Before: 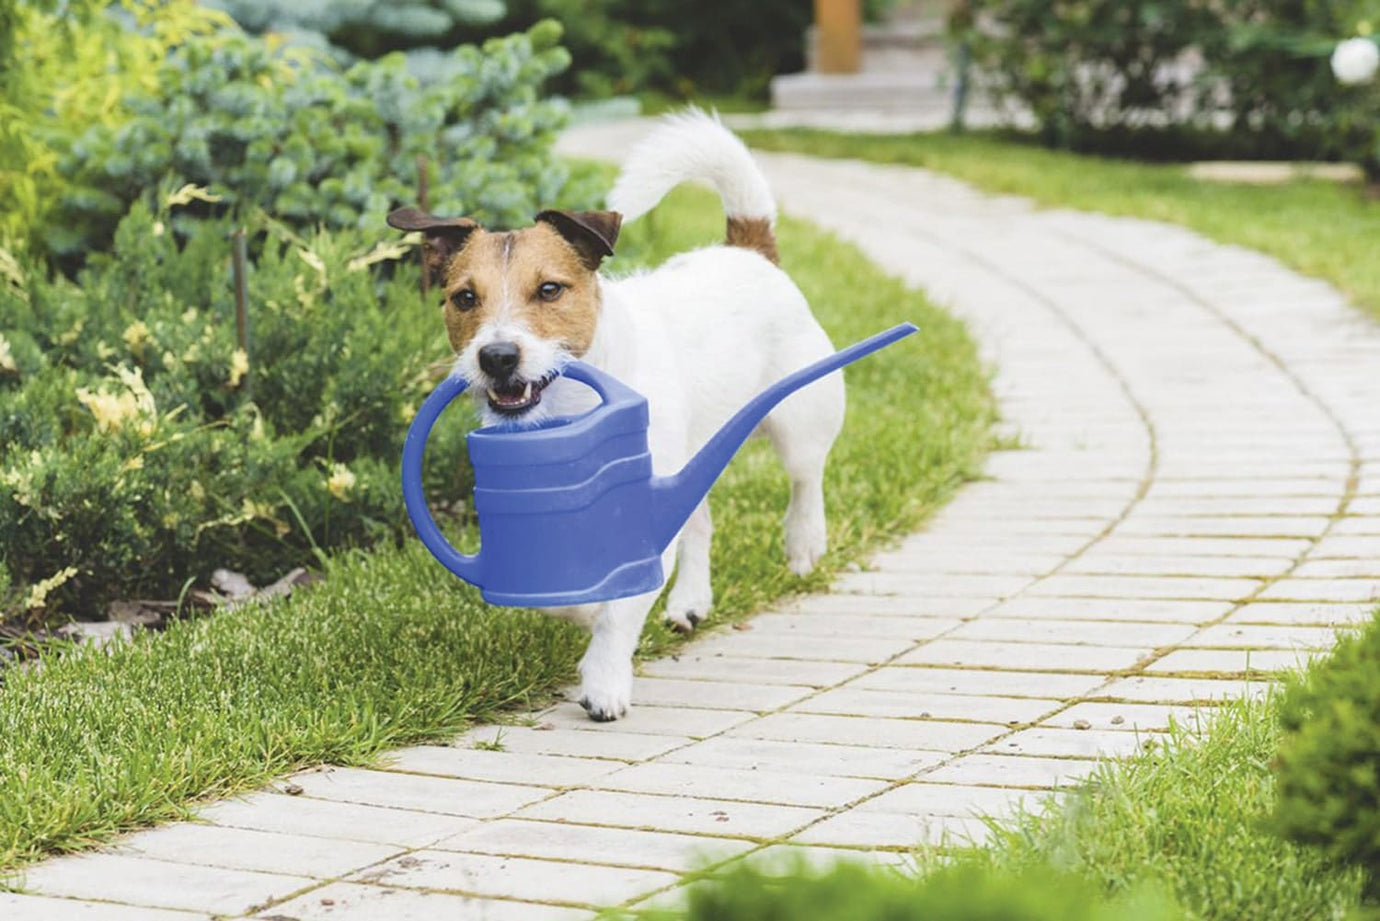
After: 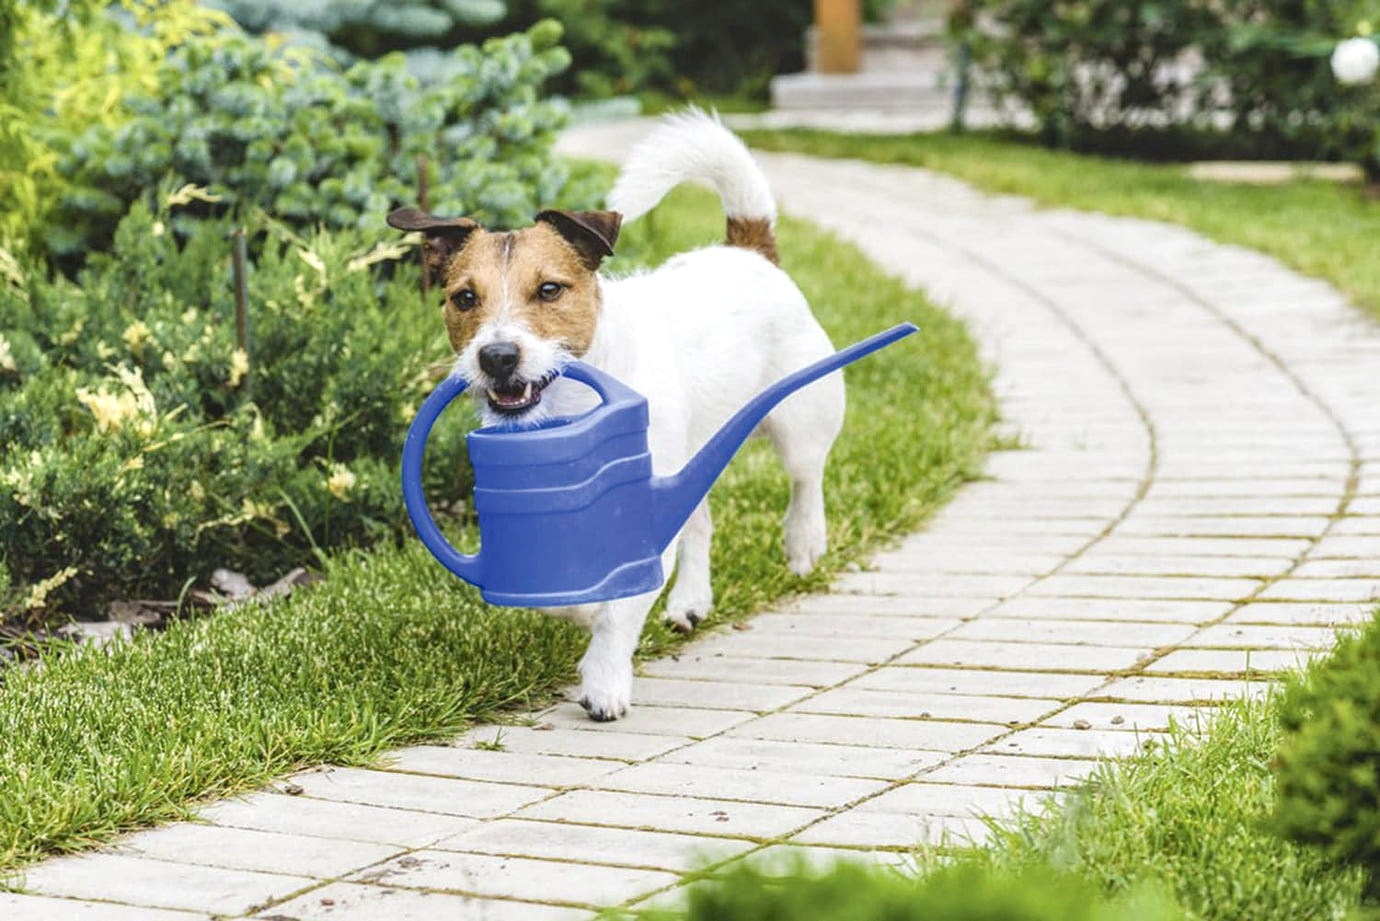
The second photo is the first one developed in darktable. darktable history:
local contrast: highlights 62%, detail 143%, midtone range 0.424
color balance rgb: linear chroma grading › shadows 16.315%, perceptual saturation grading › global saturation 0.857%
